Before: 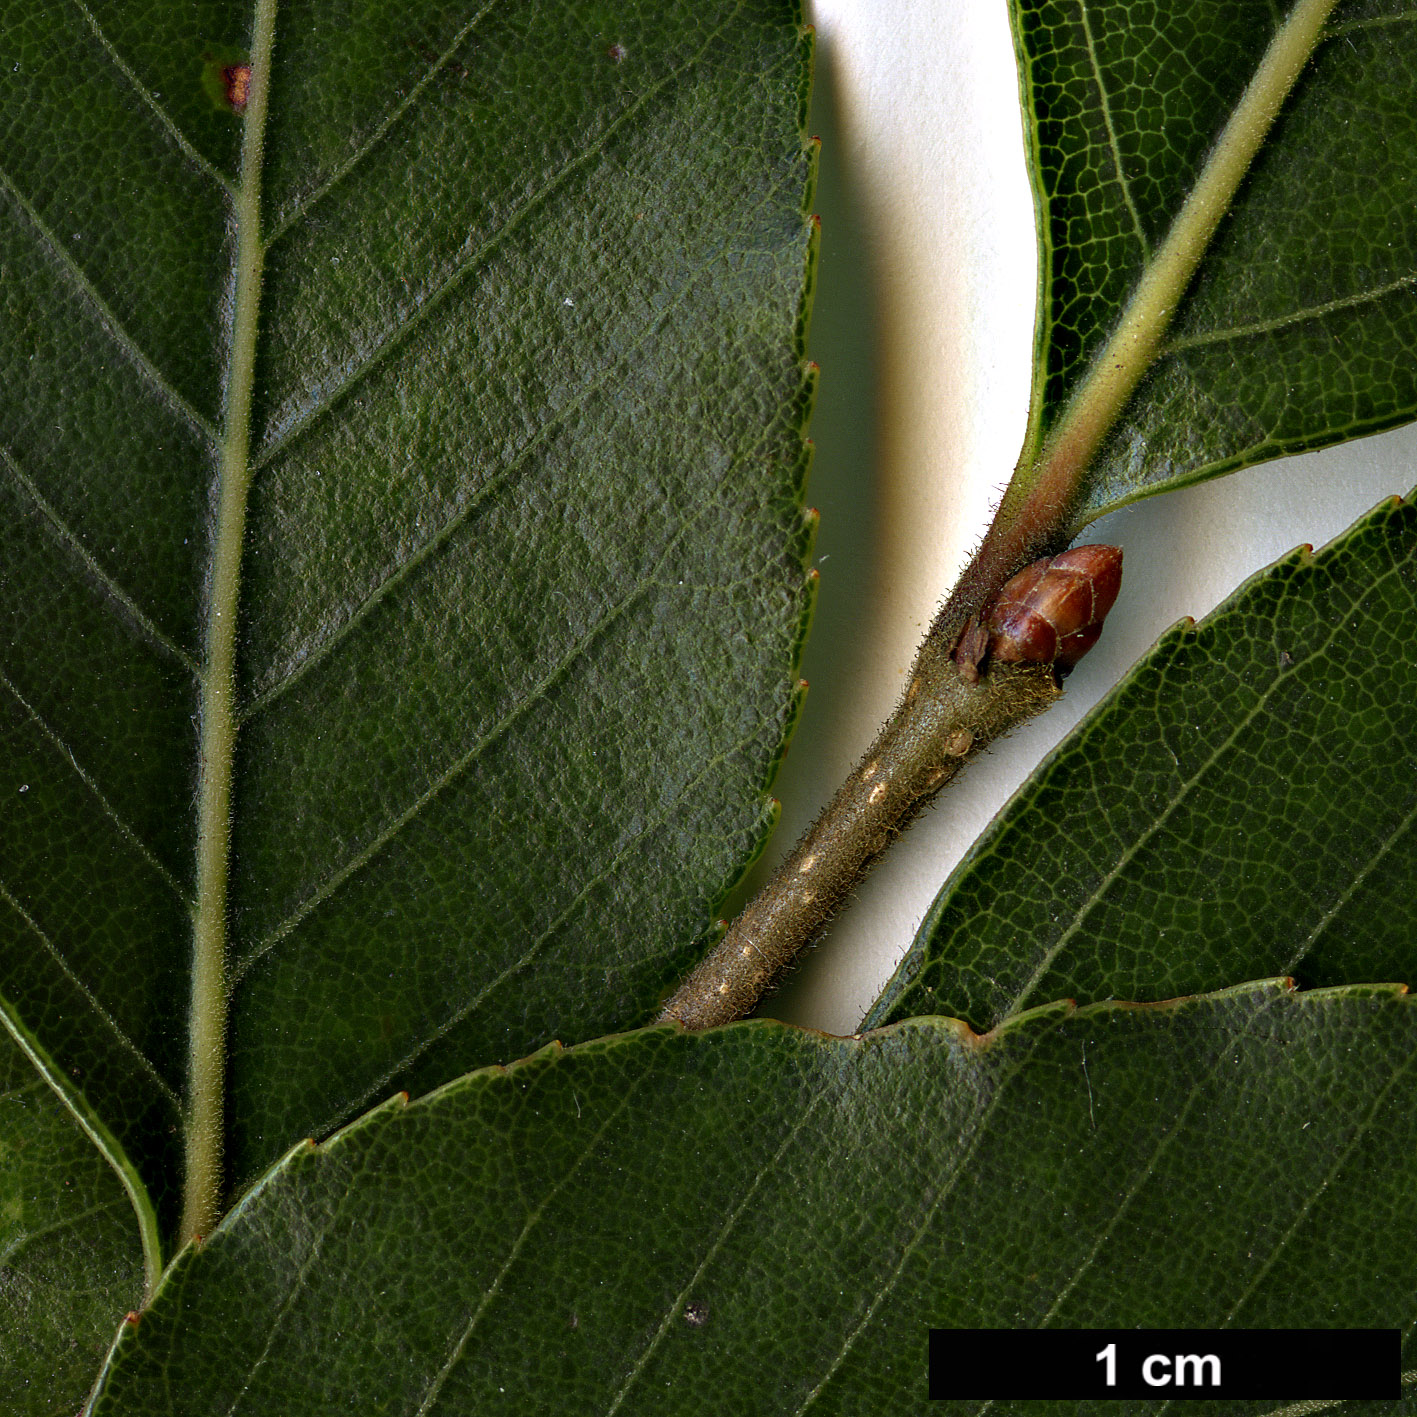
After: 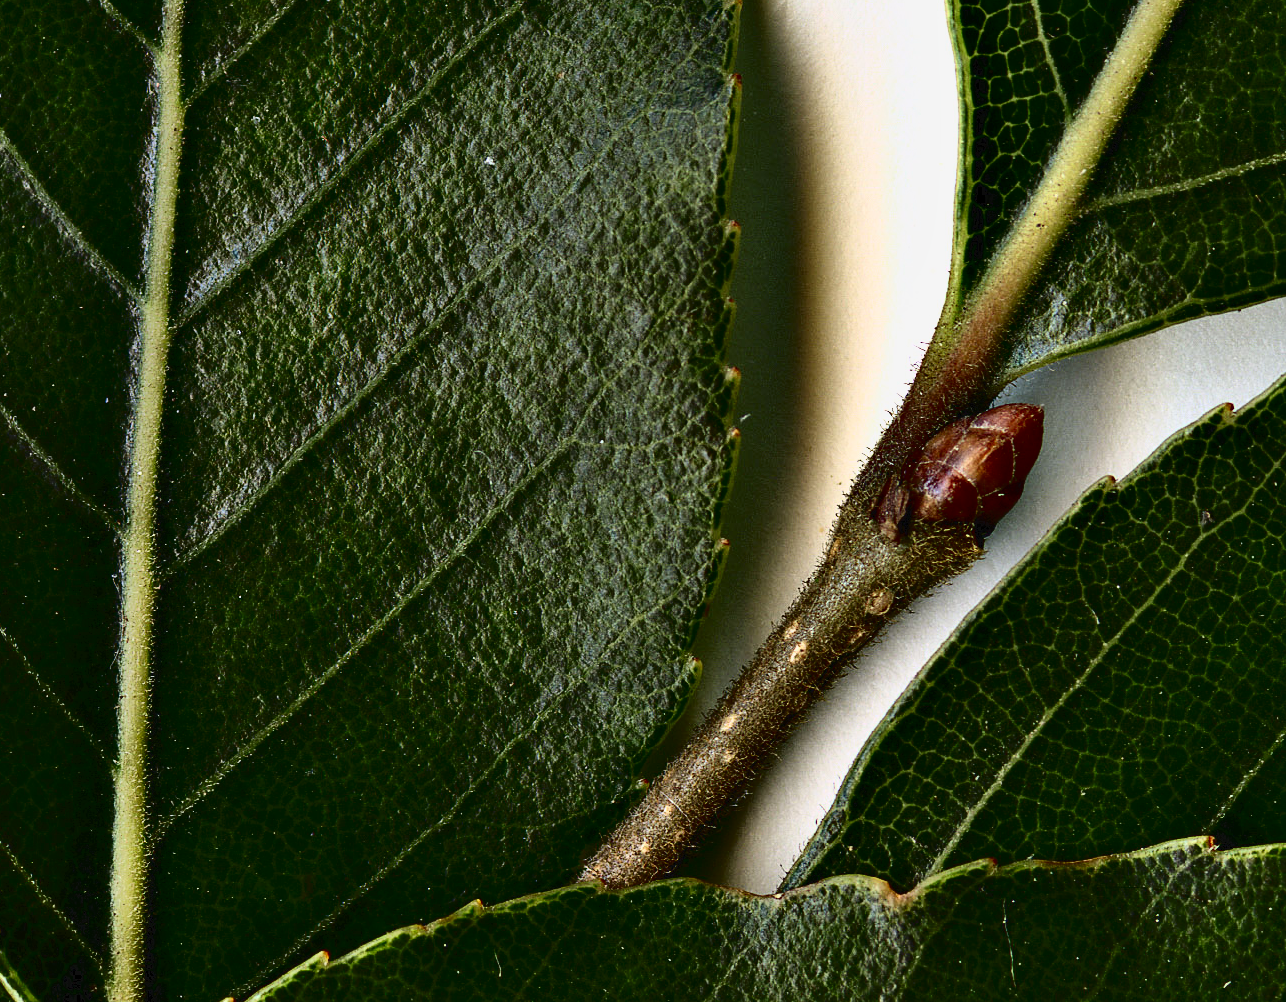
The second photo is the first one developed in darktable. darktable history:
crop: left 5.602%, top 10.012%, right 3.619%, bottom 19.214%
tone curve: curves: ch0 [(0, 0) (0.003, 0.03) (0.011, 0.022) (0.025, 0.018) (0.044, 0.031) (0.069, 0.035) (0.1, 0.04) (0.136, 0.046) (0.177, 0.063) (0.224, 0.087) (0.277, 0.15) (0.335, 0.252) (0.399, 0.354) (0.468, 0.475) (0.543, 0.602) (0.623, 0.73) (0.709, 0.856) (0.801, 0.945) (0.898, 0.987) (1, 1)], color space Lab, independent channels, preserve colors none
shadows and highlights: white point adjustment -3.65, highlights -63.35, soften with gaussian
